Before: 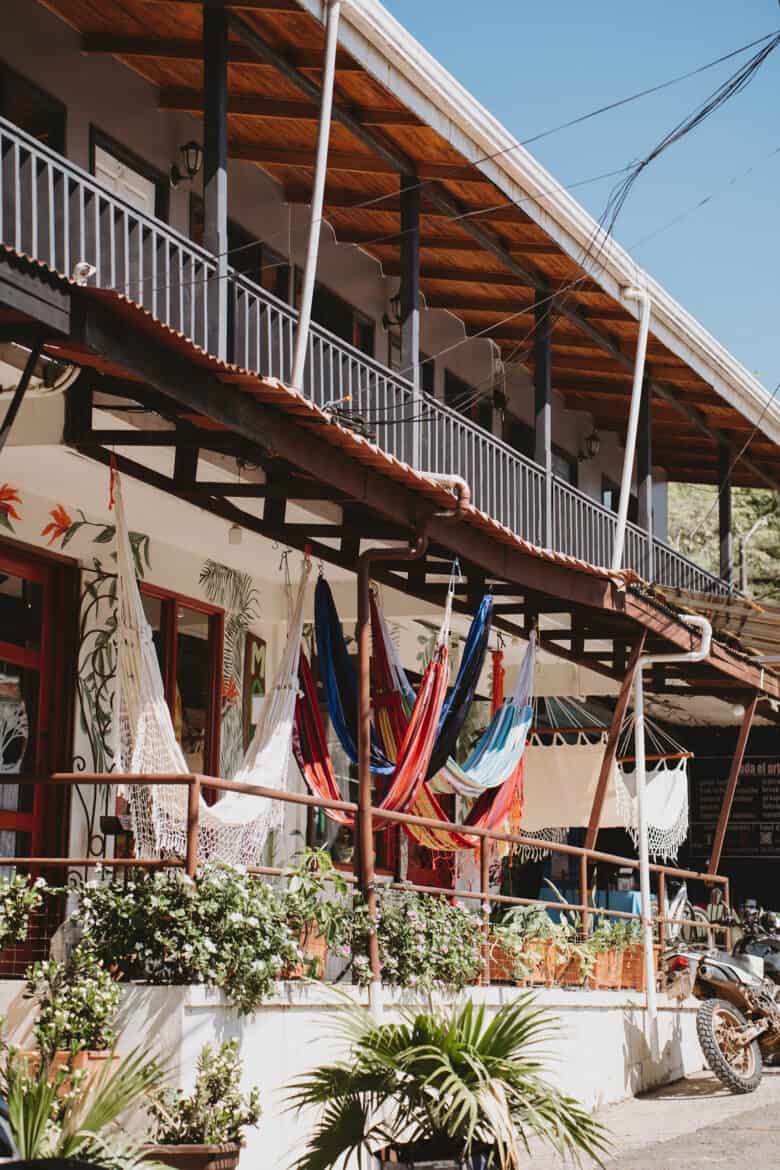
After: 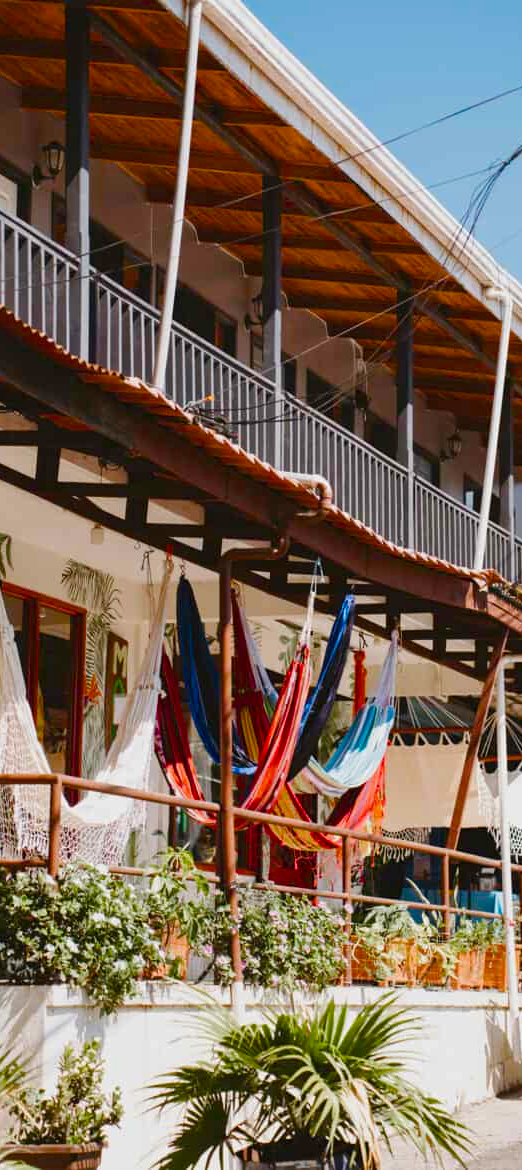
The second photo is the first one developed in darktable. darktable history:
color balance rgb: perceptual saturation grading › global saturation 40.02%, perceptual saturation grading › highlights -25.678%, perceptual saturation grading › mid-tones 34.87%, perceptual saturation grading › shadows 35.662%
exposure: compensate highlight preservation false
crop and rotate: left 17.734%, right 15.302%
